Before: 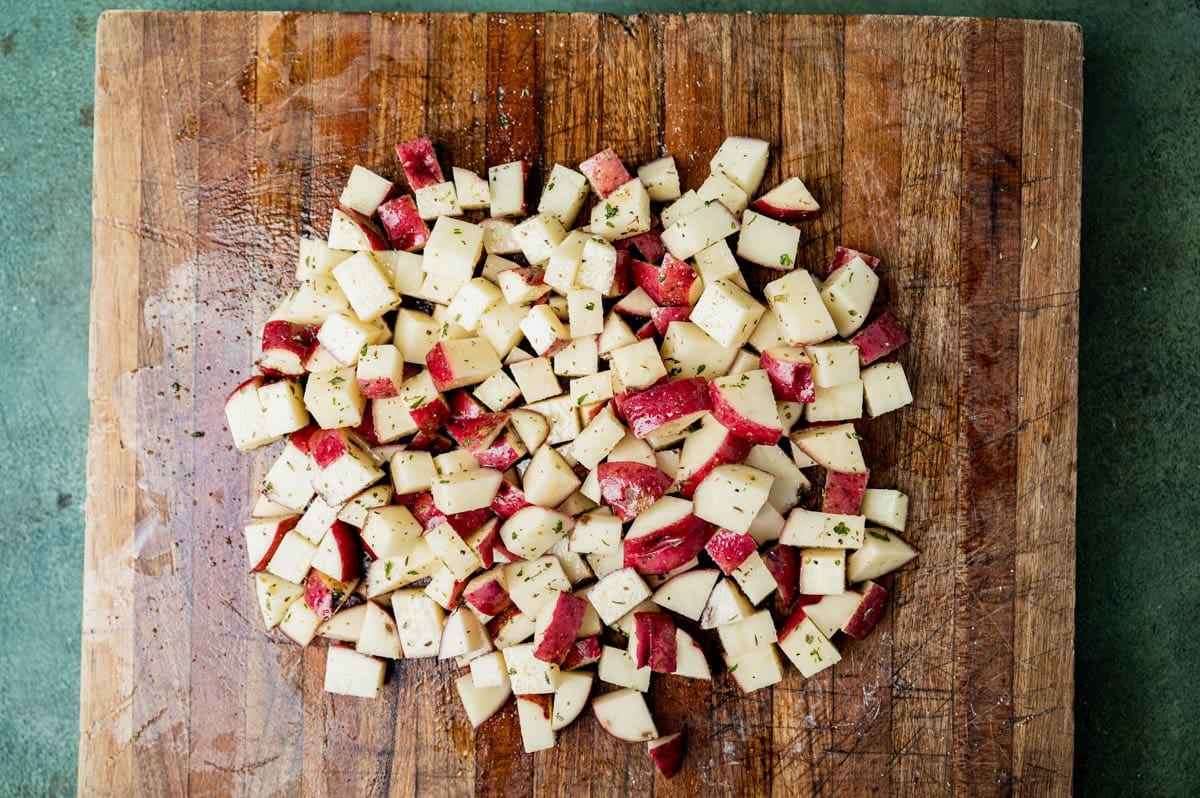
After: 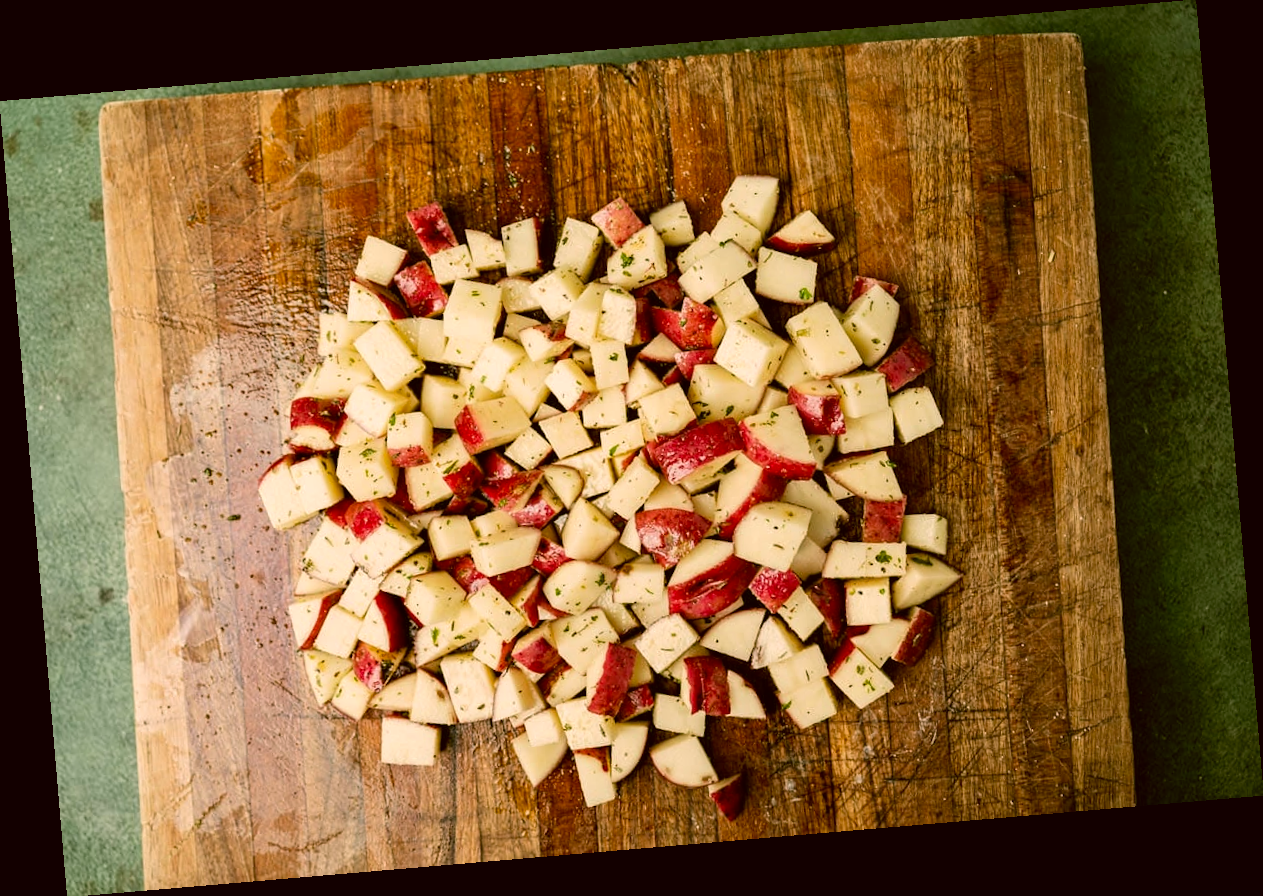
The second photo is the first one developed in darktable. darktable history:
rotate and perspective: rotation -4.86°, automatic cropping off
exposure: compensate highlight preservation false
color correction: highlights a* 8.98, highlights b* 15.09, shadows a* -0.49, shadows b* 26.52
